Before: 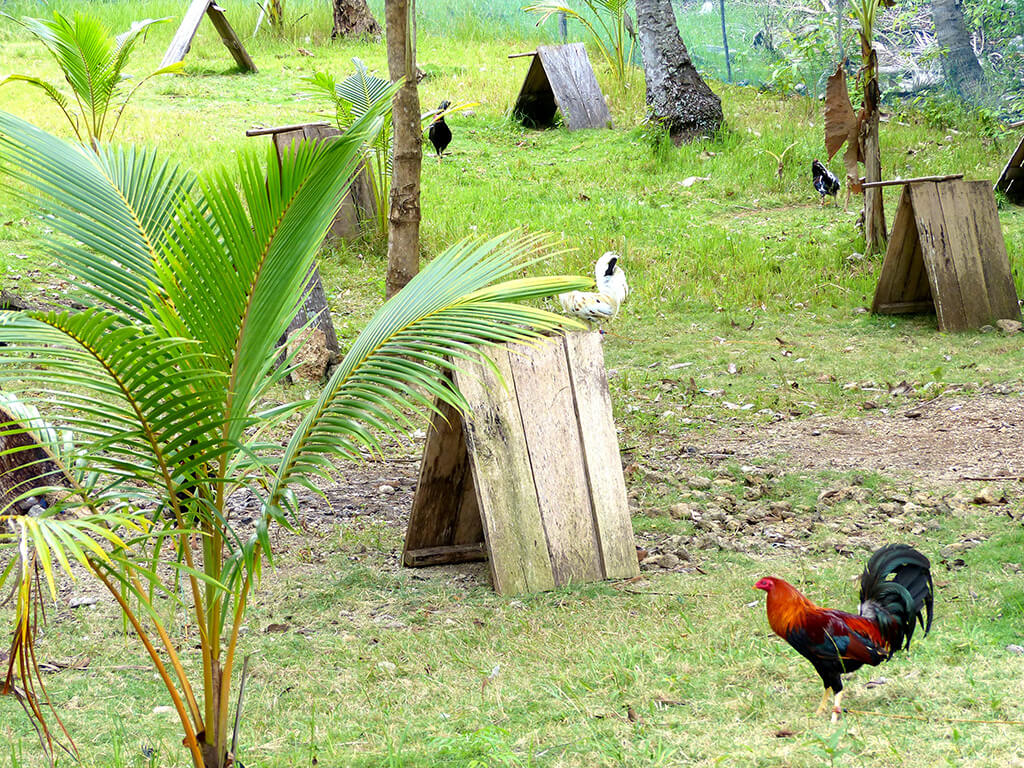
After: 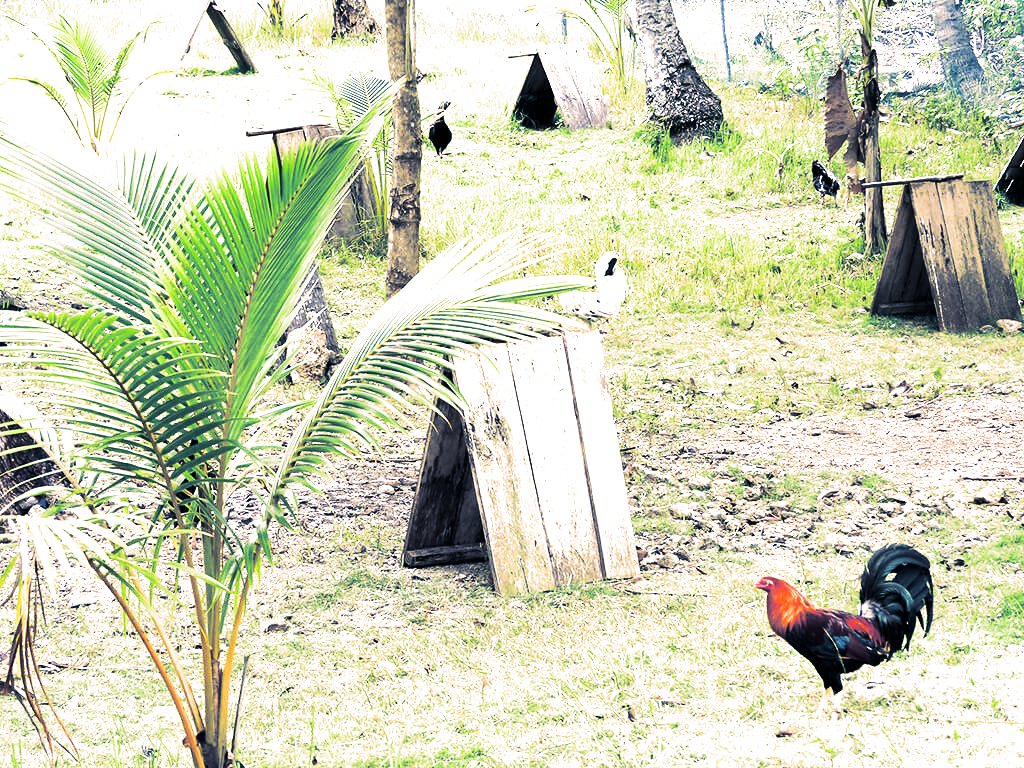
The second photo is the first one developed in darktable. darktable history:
exposure: black level correction 0, exposure 0.5 EV, compensate highlight preservation false
tone equalizer: -8 EV -0.75 EV, -7 EV -0.7 EV, -6 EV -0.6 EV, -5 EV -0.4 EV, -3 EV 0.4 EV, -2 EV 0.6 EV, -1 EV 0.7 EV, +0 EV 0.75 EV, edges refinement/feathering 500, mask exposure compensation -1.57 EV, preserve details no
split-toning: shadows › hue 226.8°, shadows › saturation 0.56, highlights › hue 28.8°, balance -40, compress 0%
